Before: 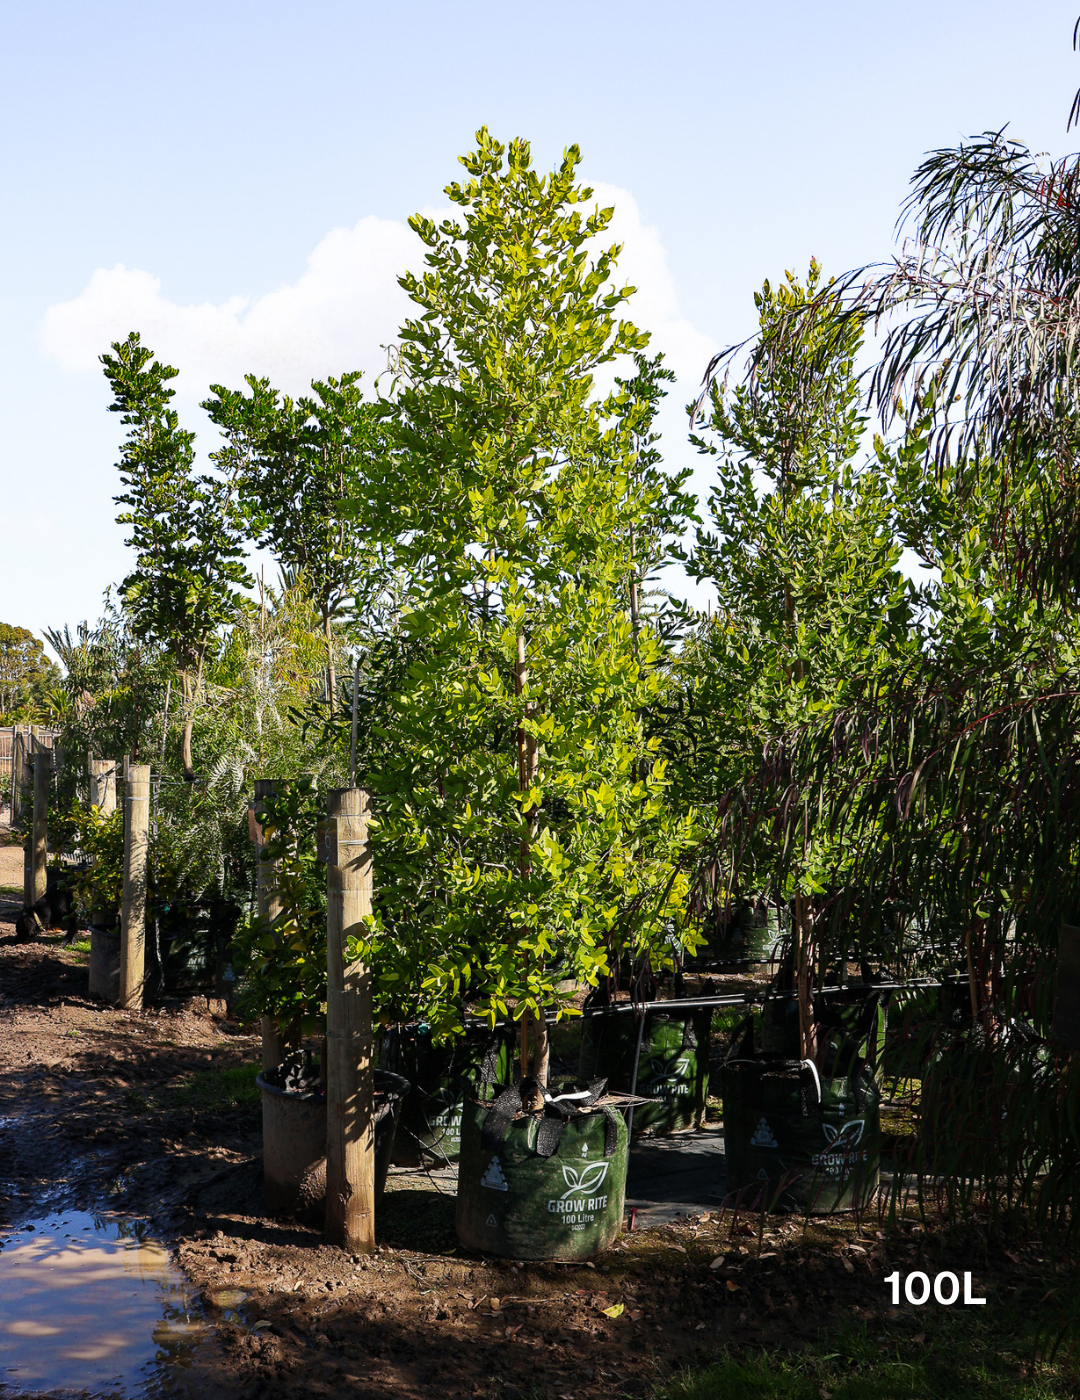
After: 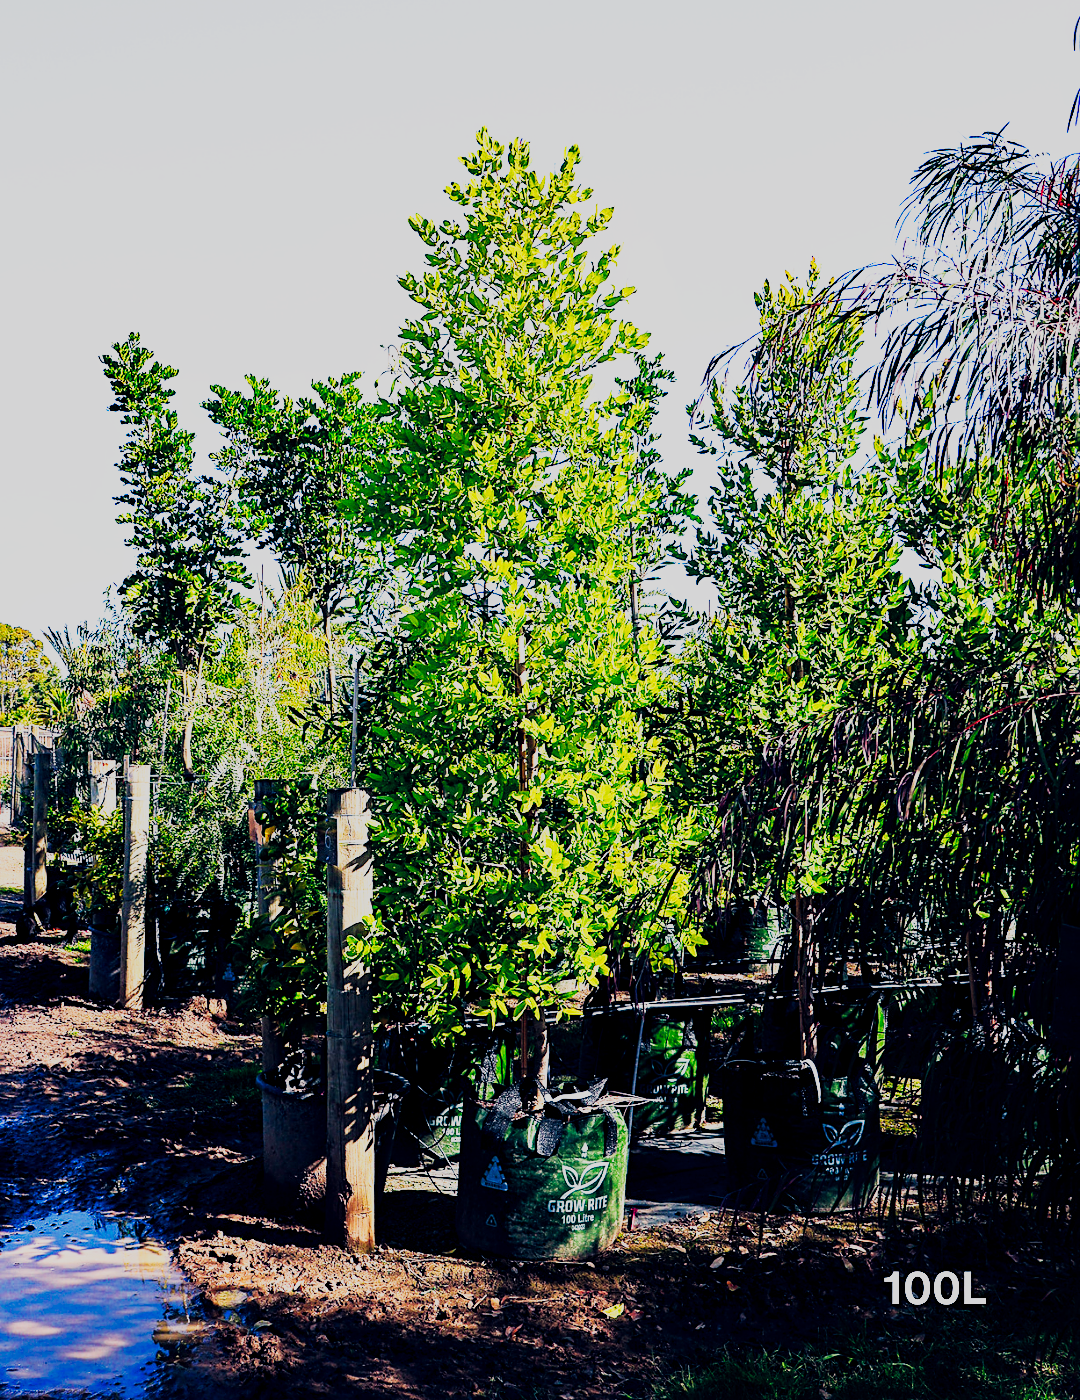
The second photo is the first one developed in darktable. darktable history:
base curve: curves: ch0 [(0, 0) (0.007, 0.004) (0.027, 0.03) (0.046, 0.07) (0.207, 0.54) (0.442, 0.872) (0.673, 0.972) (1, 1)], preserve colors none
local contrast: highlights 100%, shadows 100%, detail 120%, midtone range 0.2
color calibration: illuminant custom, x 0.368, y 0.373, temperature 4330.32 K
color balance: mode lift, gamma, gain (sRGB)
filmic rgb: black relative exposure -7.65 EV, white relative exposure 4.56 EV, hardness 3.61
lens correction: correction method embedded metadata, crop 1, focal 40, aperture 4, distance 15.16, camera "ILCE-7M3", lens "FE 40mm F2.5 G"
sharpen: on, module defaults
color balance rgb: shadows lift › hue 87.51°, highlights gain › chroma 3.21%, highlights gain › hue 55.1°, global offset › chroma 0.15%, global offset › hue 253.66°, linear chroma grading › global chroma 0.5%
color zones: curves: ch0 [(0, 0.613) (0.01, 0.613) (0.245, 0.448) (0.498, 0.529) (0.642, 0.665) (0.879, 0.777) (0.99, 0.613)]; ch1 [(0, 0) (0.143, 0) (0.286, 0) (0.429, 0) (0.571, 0) (0.714, 0) (0.857, 0)], mix -138.01%
